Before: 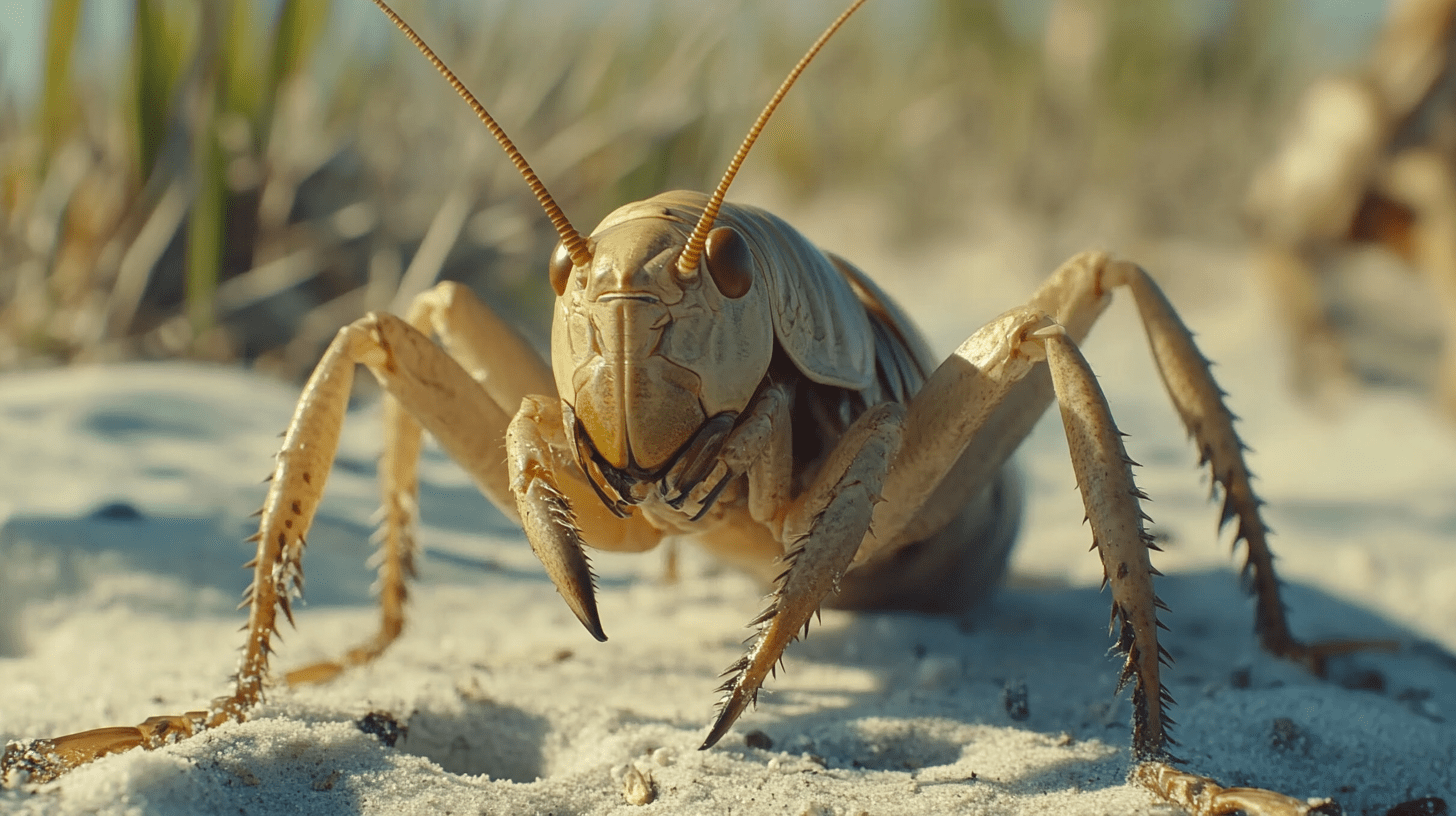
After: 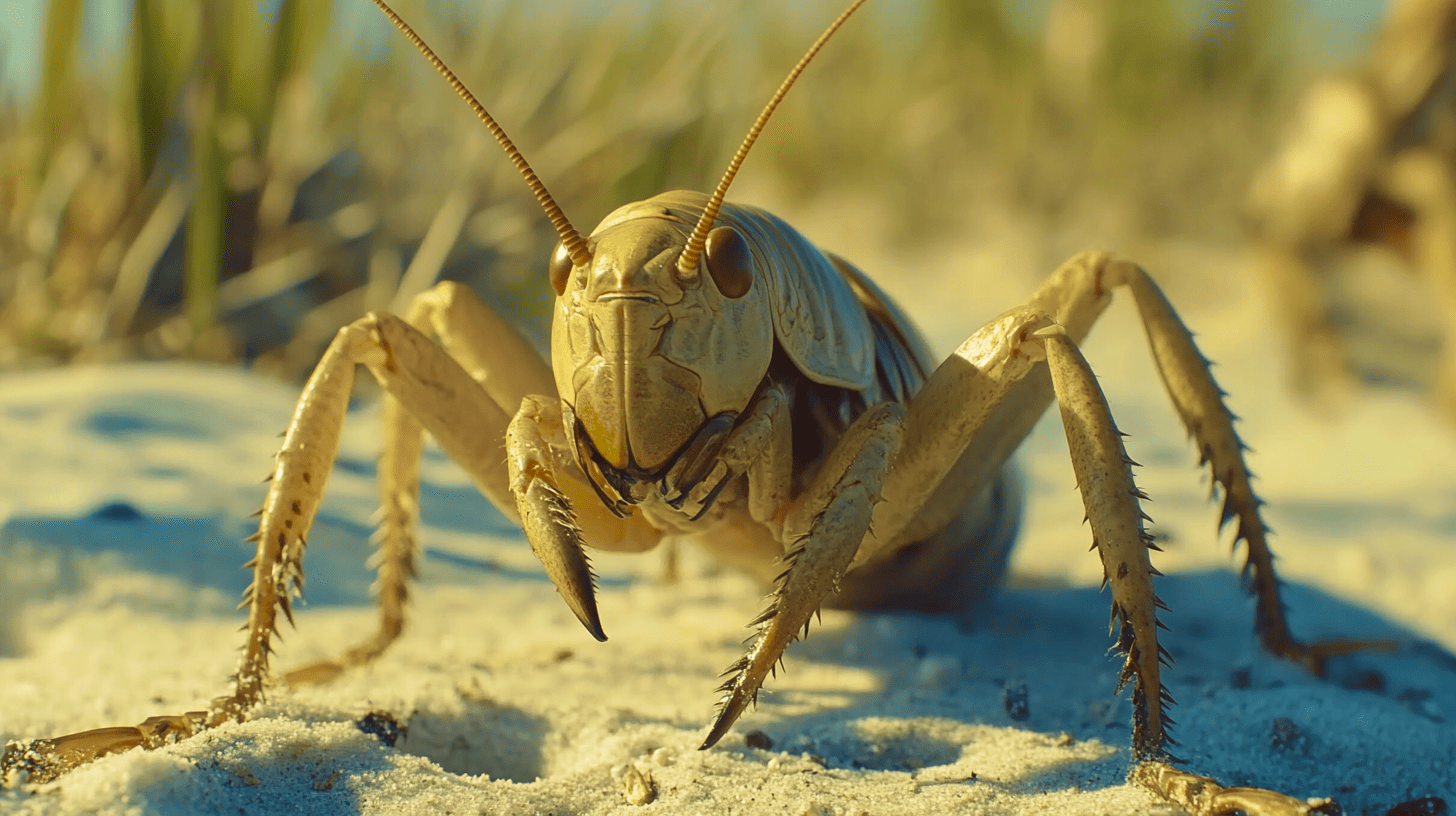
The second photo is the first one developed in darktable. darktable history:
velvia: strength 75%
color contrast: green-magenta contrast 0.8, blue-yellow contrast 1.1, unbound 0
